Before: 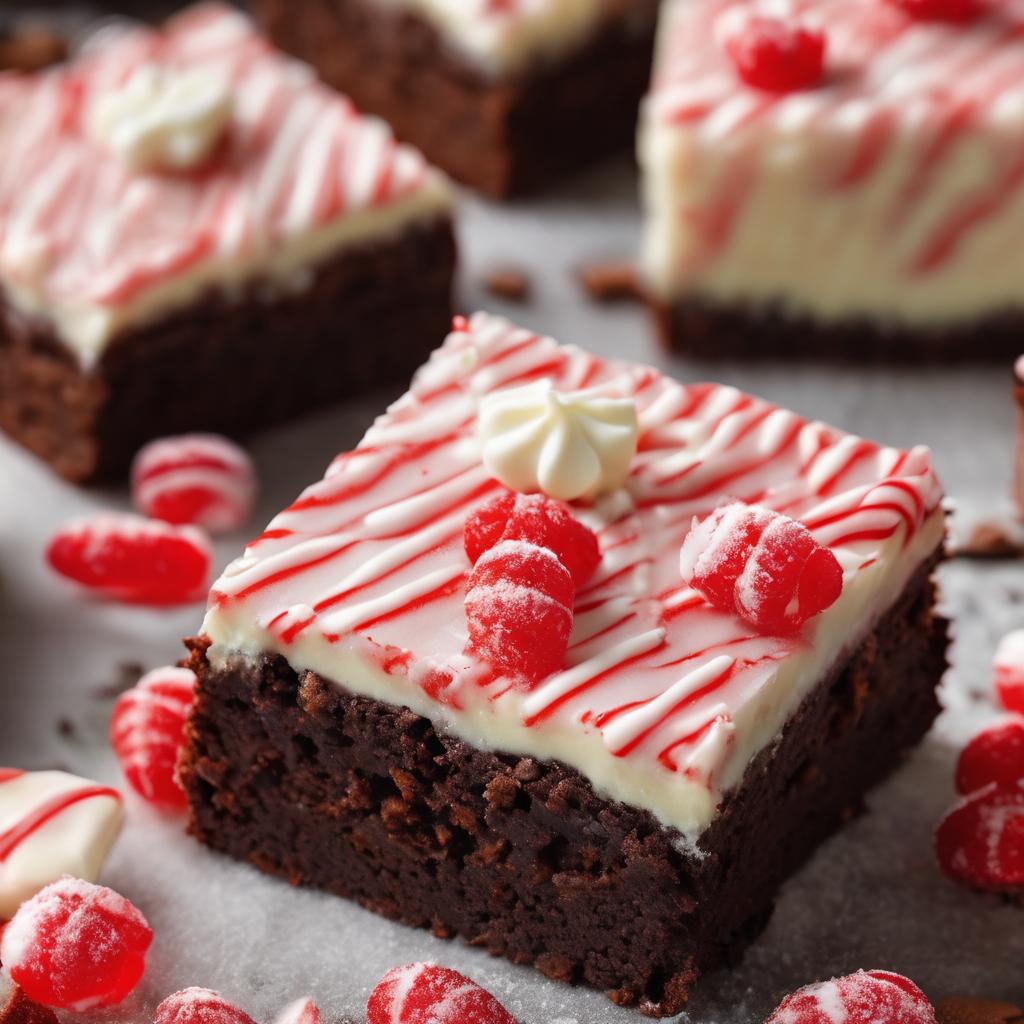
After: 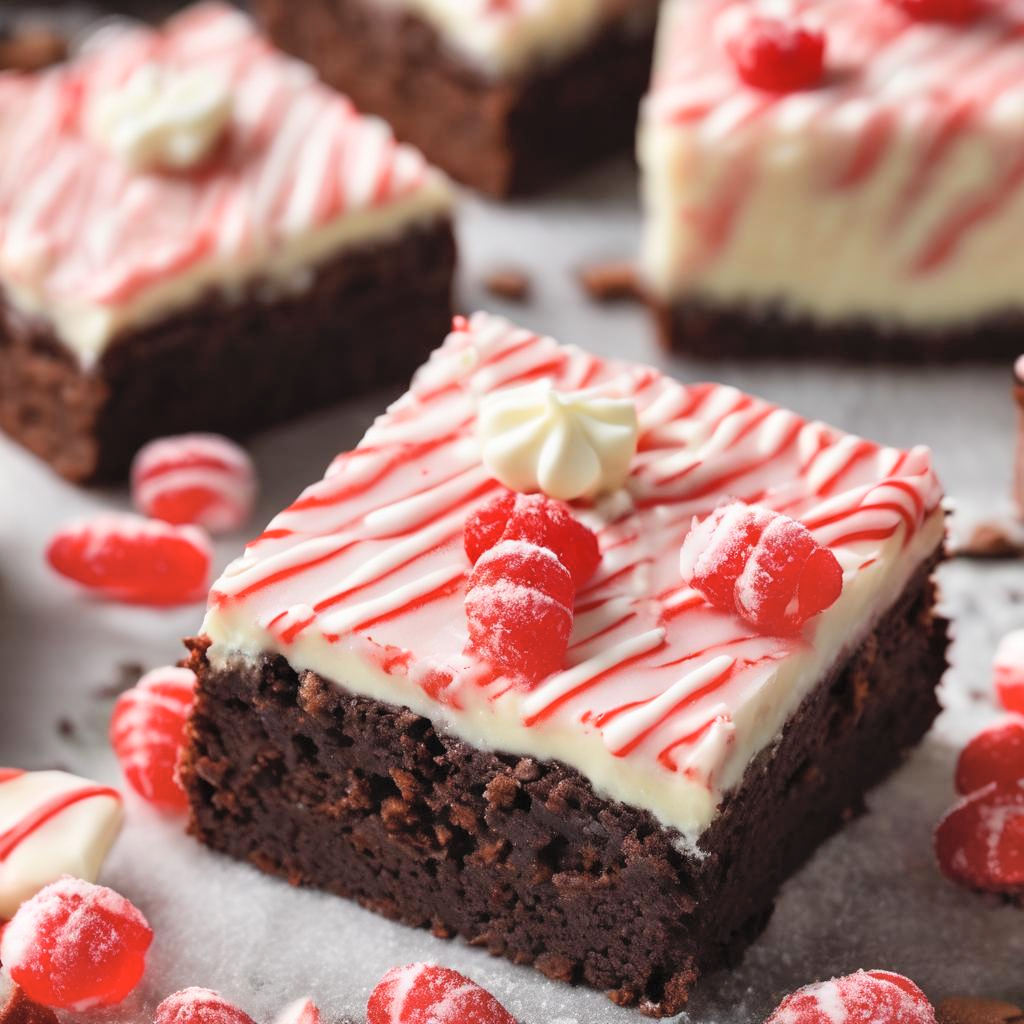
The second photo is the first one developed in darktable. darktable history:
shadows and highlights: low approximation 0.01, soften with gaussian
contrast brightness saturation: contrast 0.14, brightness 0.21
